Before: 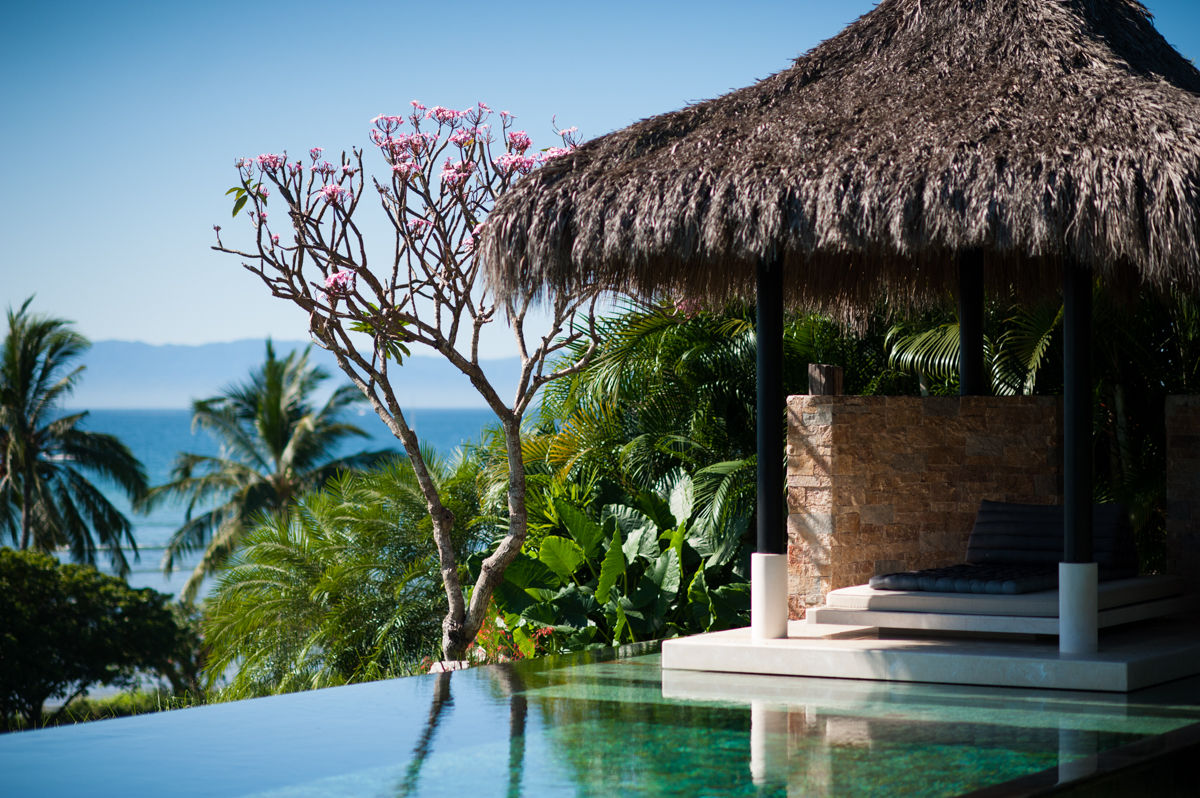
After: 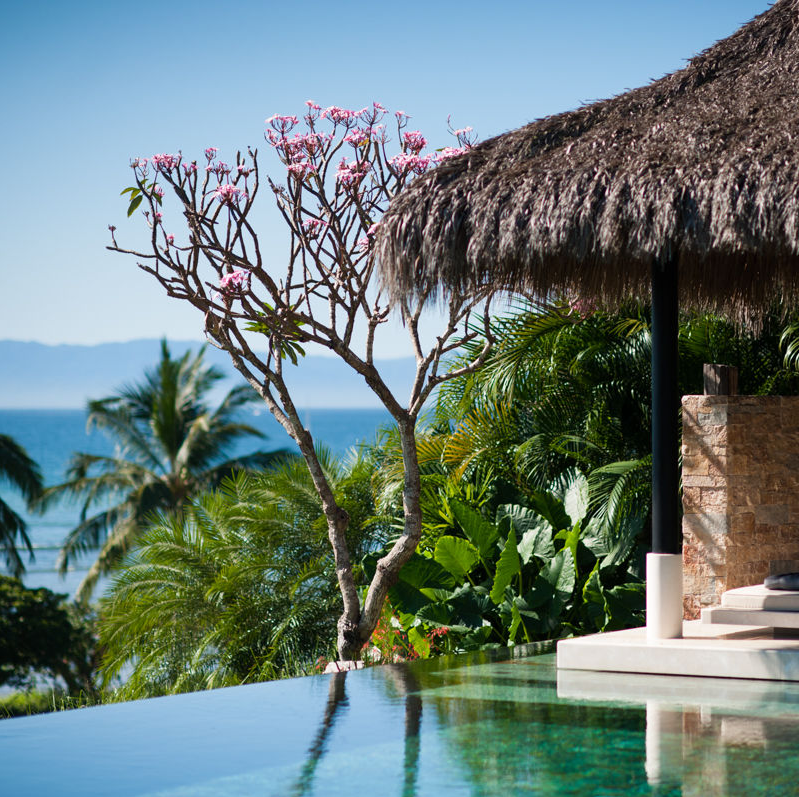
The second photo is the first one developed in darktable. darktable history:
shadows and highlights: radius 331.84, shadows 53.55, highlights -100, compress 94.63%, highlights color adjustment 73.23%, soften with gaussian
crop and rotate: left 8.786%, right 24.548%
